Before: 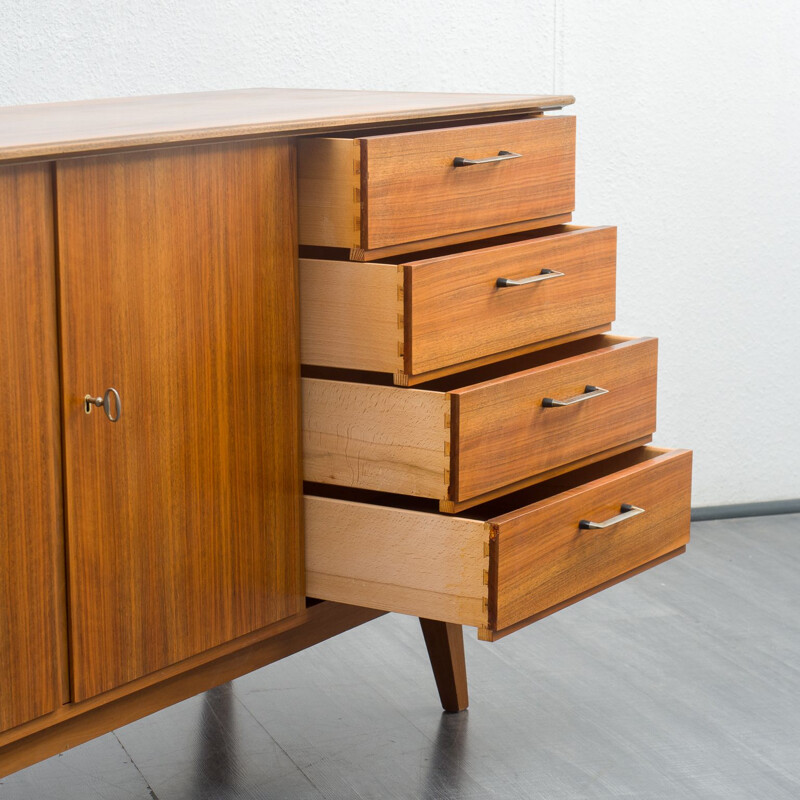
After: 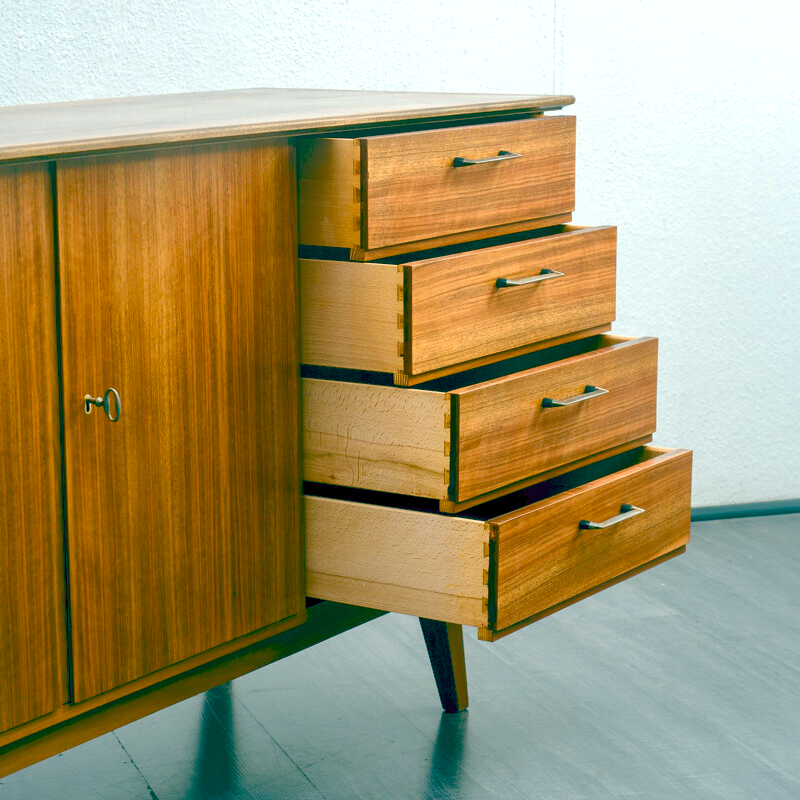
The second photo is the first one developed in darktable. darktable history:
color balance rgb: highlights gain › luminance 14.961%, global offset › luminance -0.515%, global offset › chroma 0.903%, global offset › hue 173.4°, linear chroma grading › shadows 9.322%, linear chroma grading › highlights 9.182%, linear chroma grading › global chroma 14.828%, linear chroma grading › mid-tones 14.618%, perceptual saturation grading › global saturation 20%, perceptual saturation grading › highlights -49.354%, perceptual saturation grading › shadows 24.411%, global vibrance 10.661%, saturation formula JzAzBz (2021)
shadows and highlights: on, module defaults
